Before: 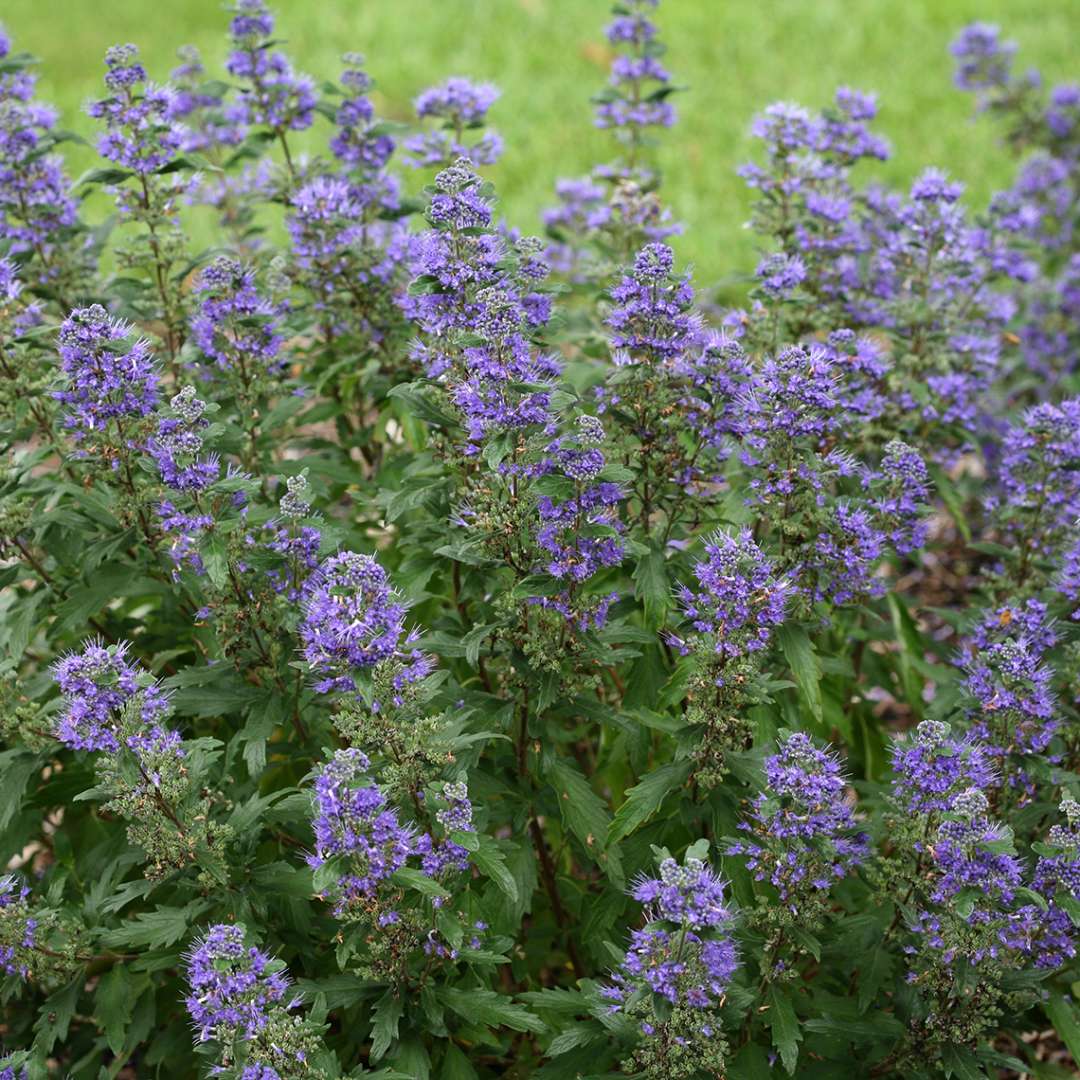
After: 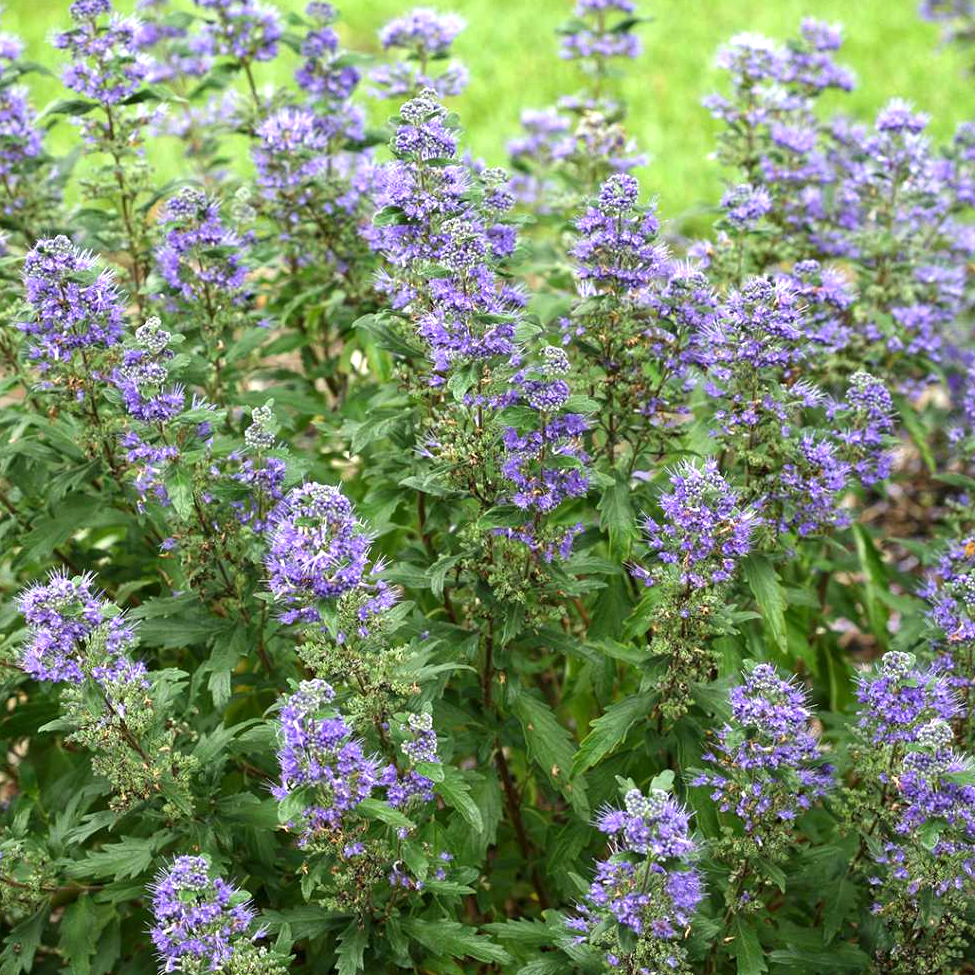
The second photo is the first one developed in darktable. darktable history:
exposure: black level correction 0, exposure 0.7 EV, compensate exposure bias true, compensate highlight preservation false
local contrast: highlights 100%, shadows 100%, detail 120%, midtone range 0.2
color correction: highlights a* -4.28, highlights b* 6.53
crop: left 3.305%, top 6.436%, right 6.389%, bottom 3.258%
